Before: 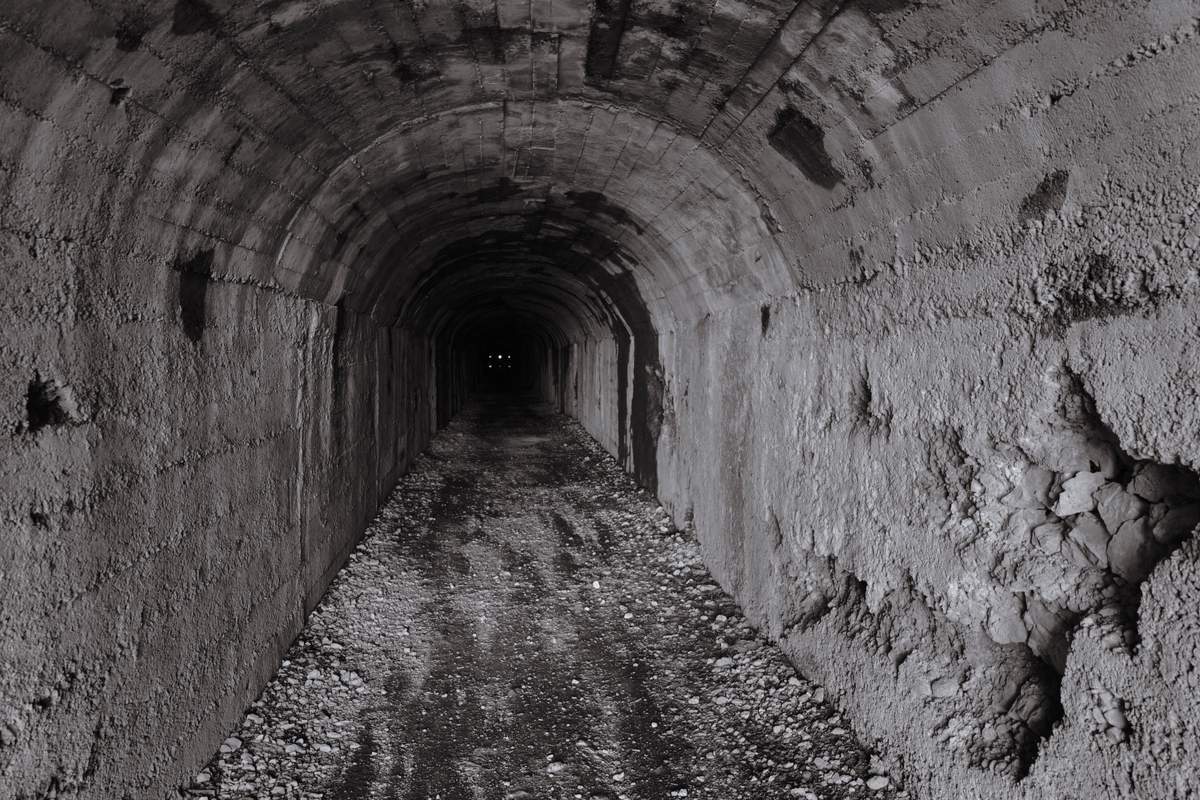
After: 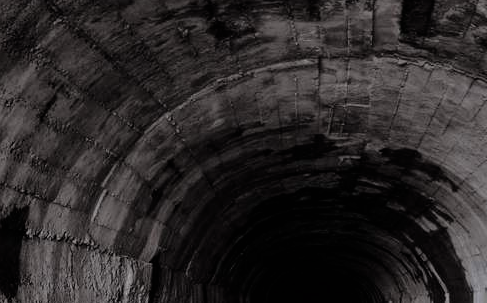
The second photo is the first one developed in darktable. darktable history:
crop: left 15.452%, top 5.459%, right 43.956%, bottom 56.62%
color balance rgb: on, module defaults
exposure: compensate exposure bias true, compensate highlight preservation false
filmic rgb: black relative exposure -7.48 EV, white relative exposure 4.83 EV, hardness 3.4, color science v6 (2022)
